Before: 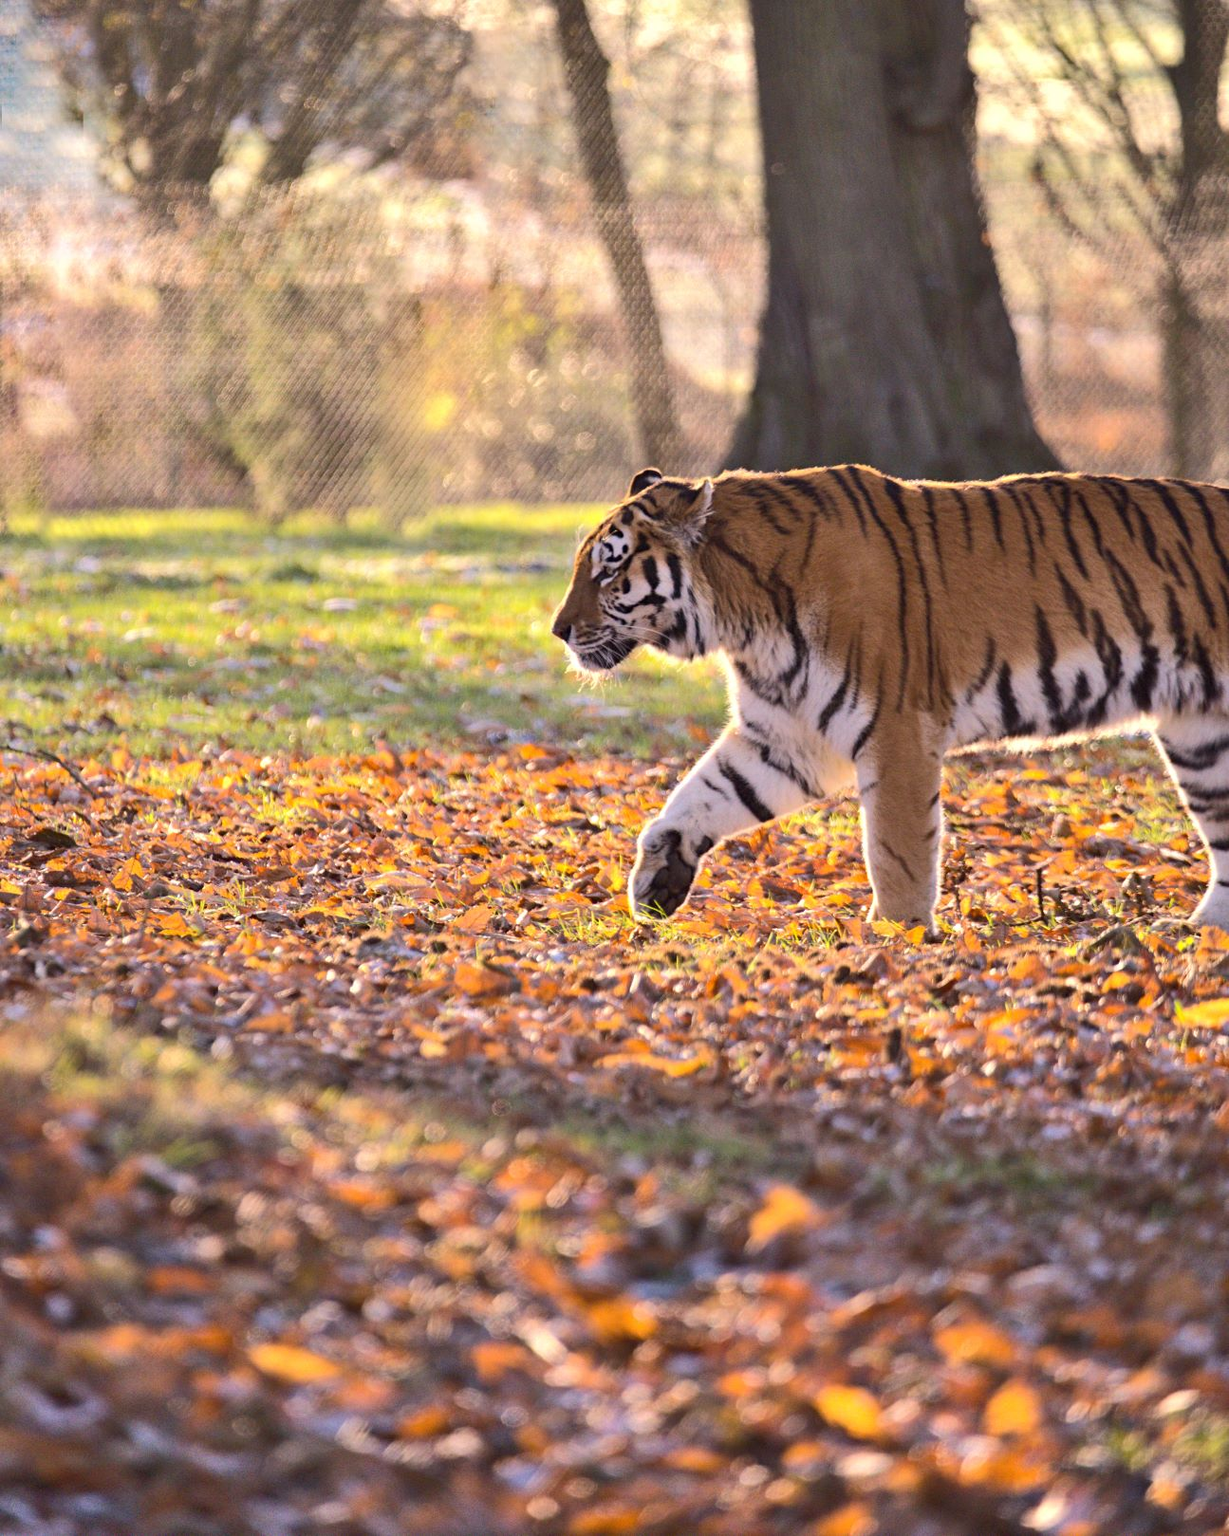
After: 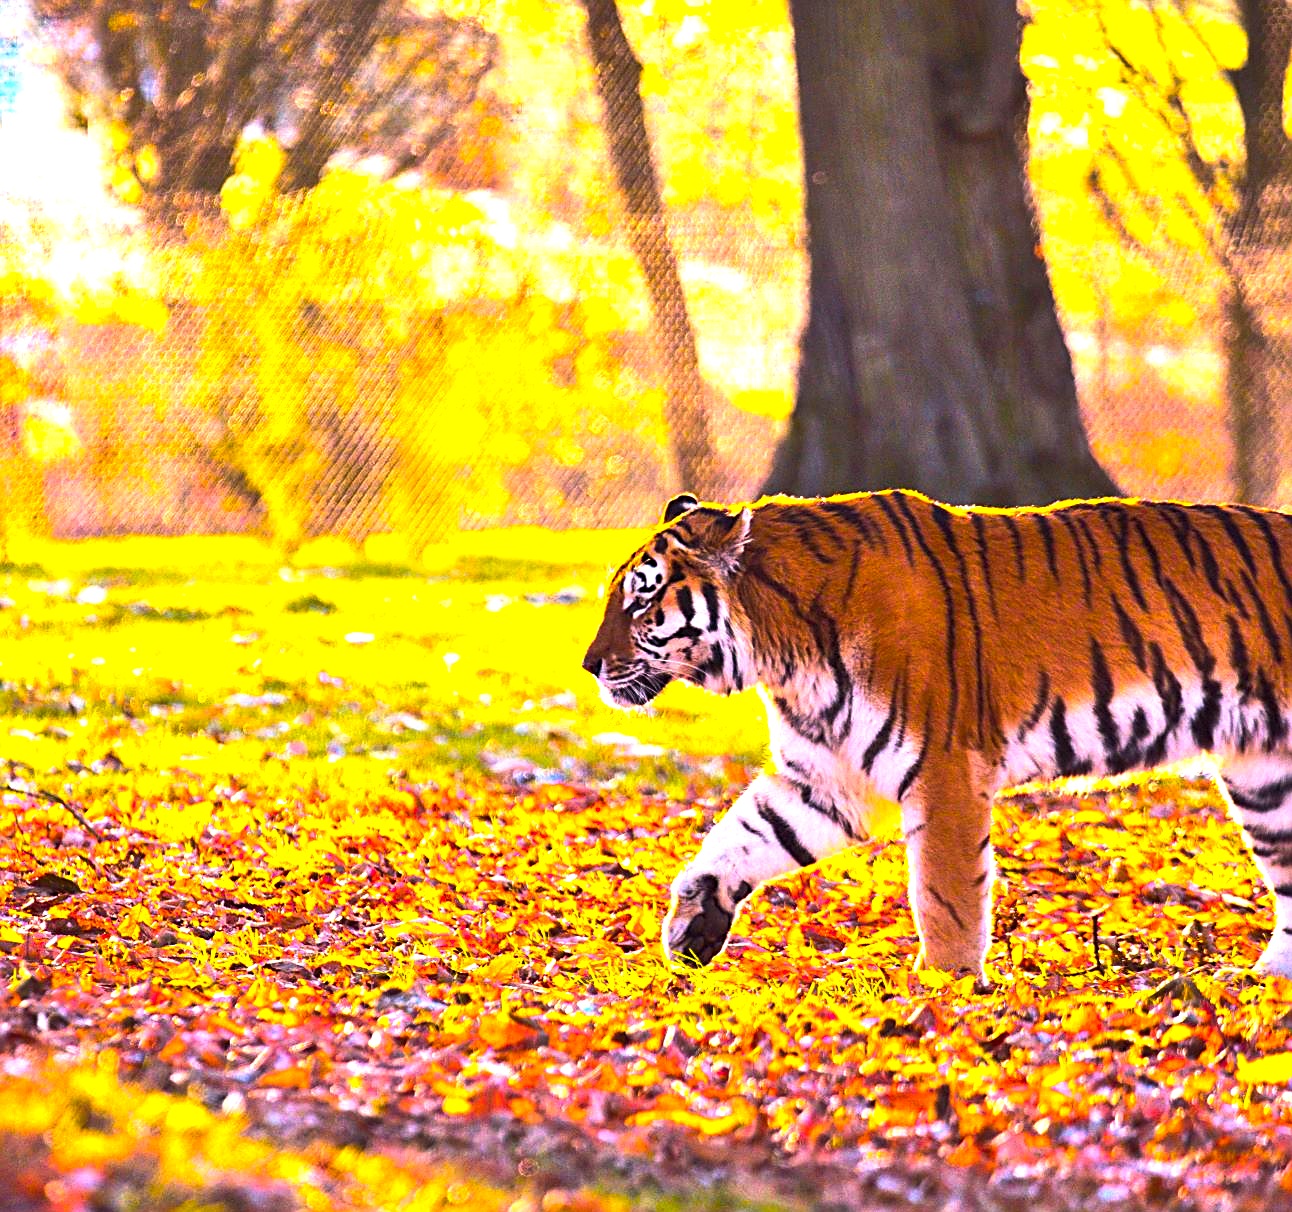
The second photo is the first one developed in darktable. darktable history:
sharpen: on, module defaults
crop: bottom 24.967%
color balance rgb: linear chroma grading › highlights 100%, linear chroma grading › global chroma 23.41%, perceptual saturation grading › global saturation 35.38%, hue shift -10.68°, perceptual brilliance grading › highlights 47.25%, perceptual brilliance grading › mid-tones 22.2%, perceptual brilliance grading › shadows -5.93%
